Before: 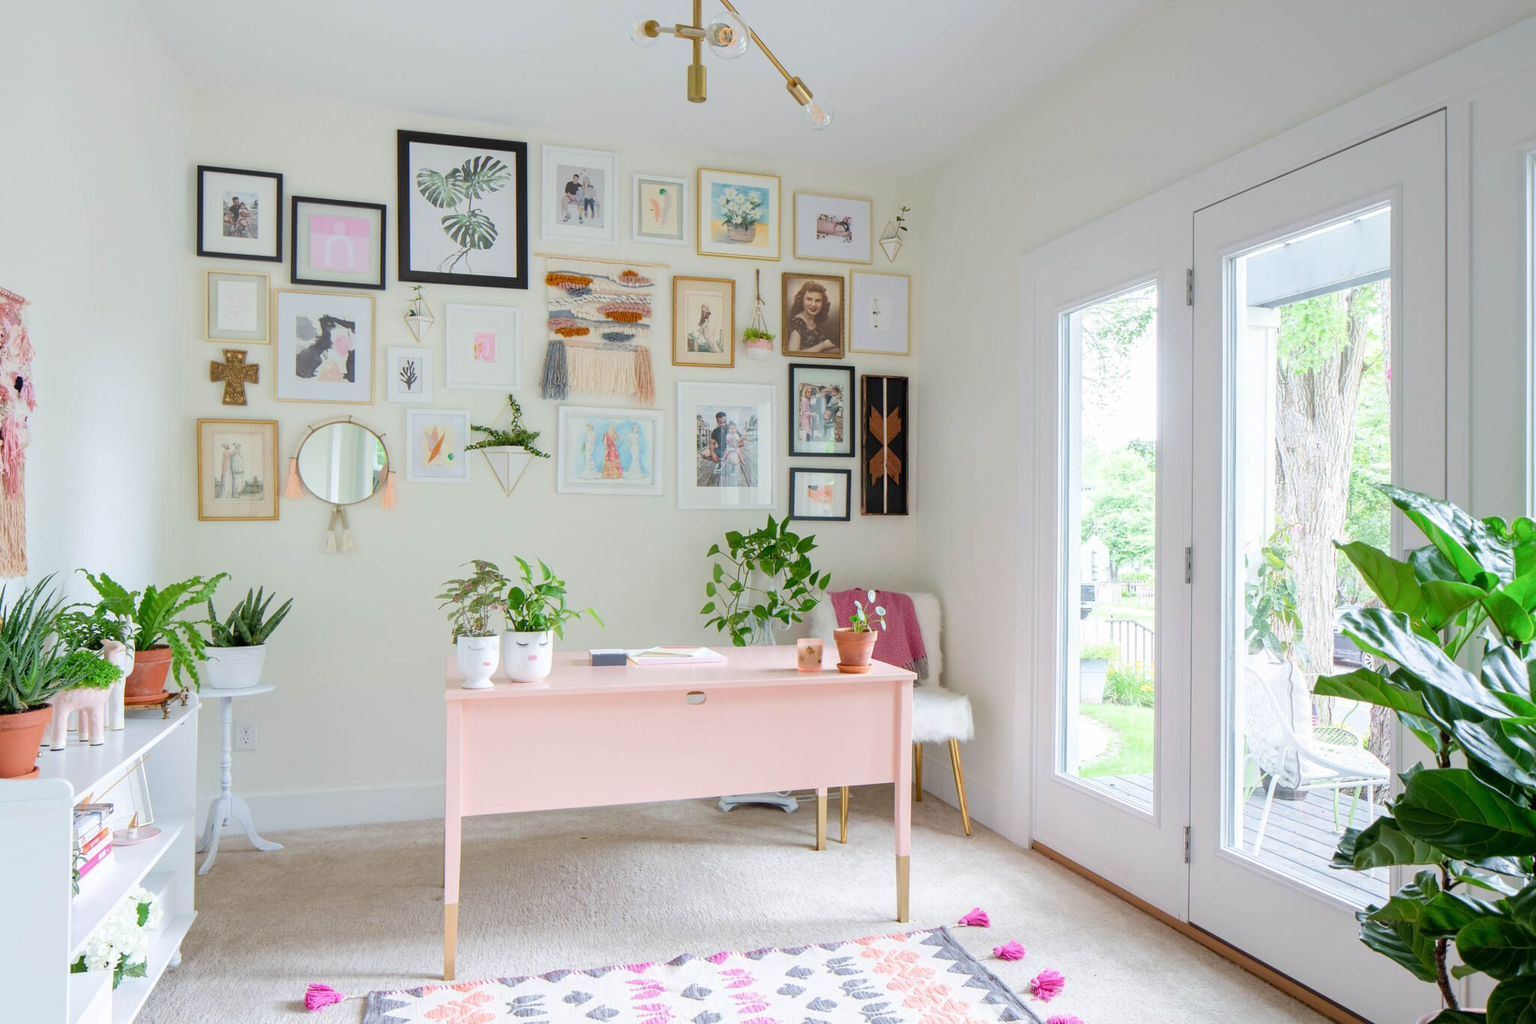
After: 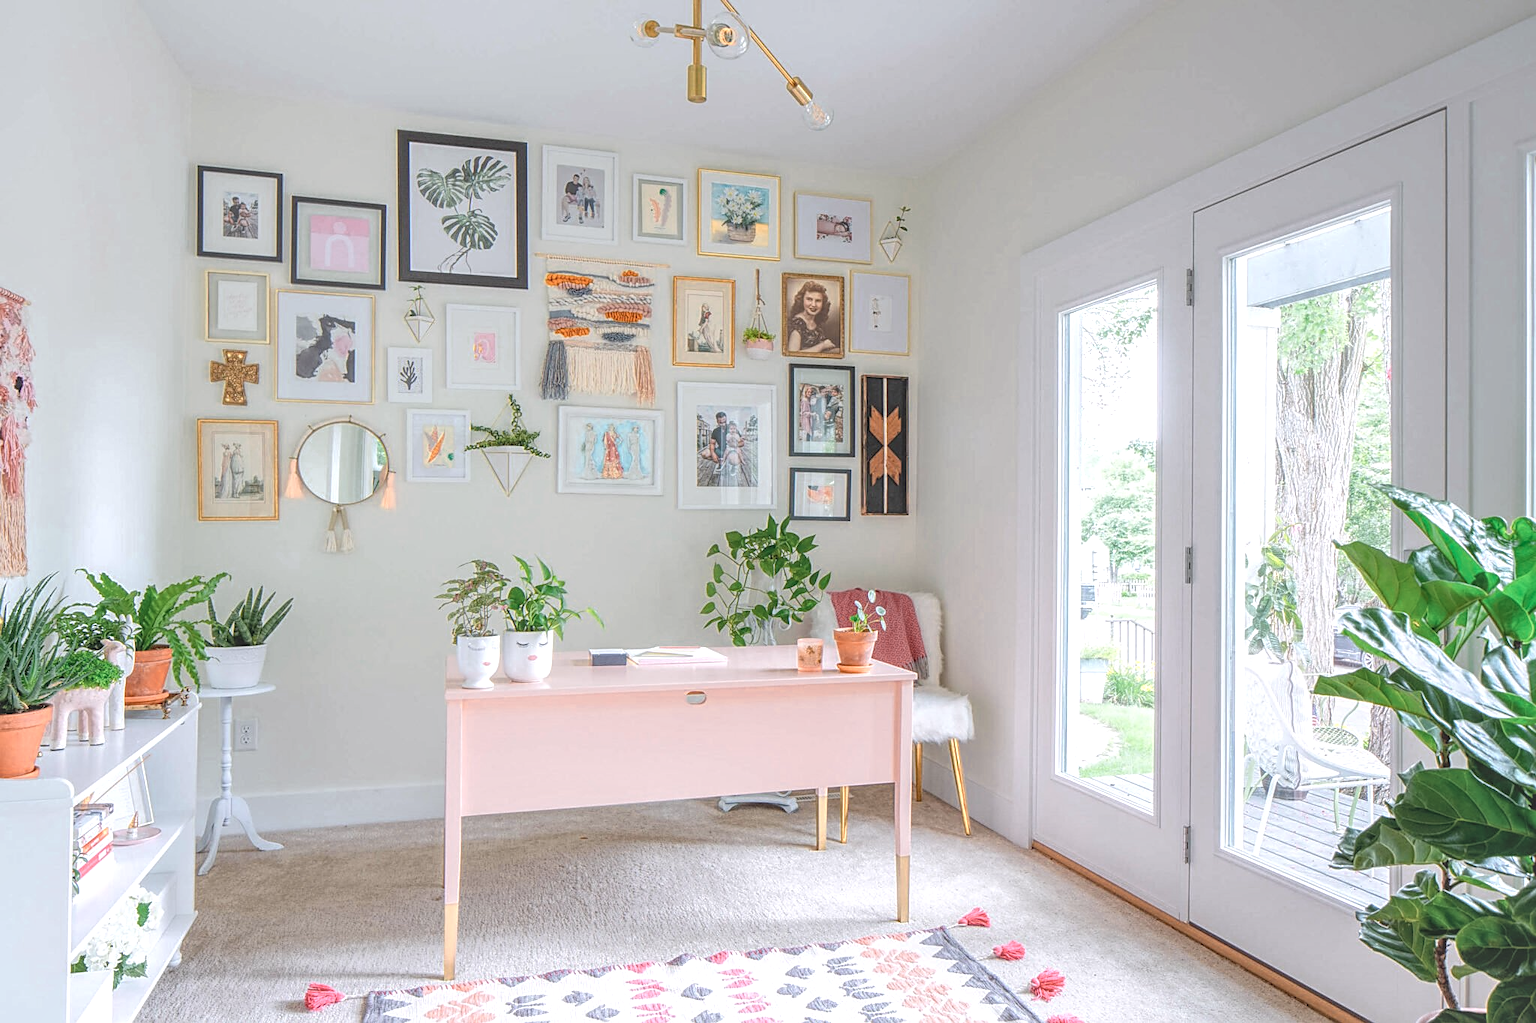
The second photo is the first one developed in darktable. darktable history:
sharpen: on, module defaults
white balance: red 1.009, blue 1.027
local contrast: highlights 66%, shadows 33%, detail 166%, midtone range 0.2
color zones: curves: ch0 [(0.018, 0.548) (0.197, 0.654) (0.425, 0.447) (0.605, 0.658) (0.732, 0.579)]; ch1 [(0.105, 0.531) (0.224, 0.531) (0.386, 0.39) (0.618, 0.456) (0.732, 0.456) (0.956, 0.421)]; ch2 [(0.039, 0.583) (0.215, 0.465) (0.399, 0.544) (0.465, 0.548) (0.614, 0.447) (0.724, 0.43) (0.882, 0.623) (0.956, 0.632)]
